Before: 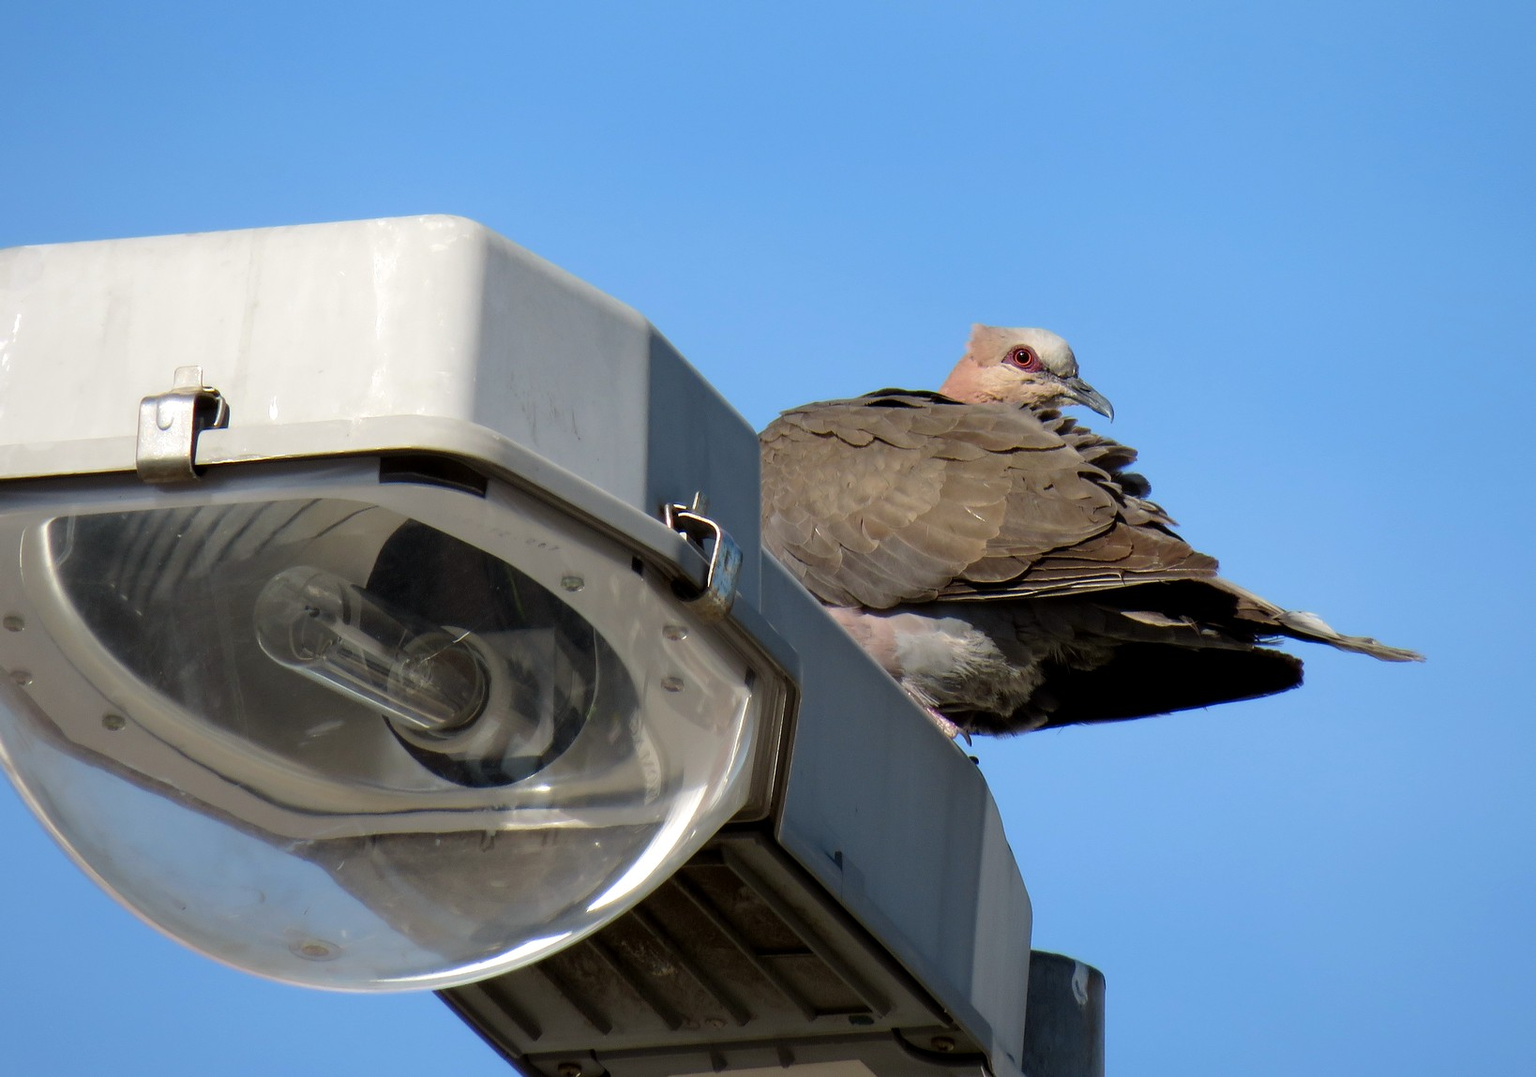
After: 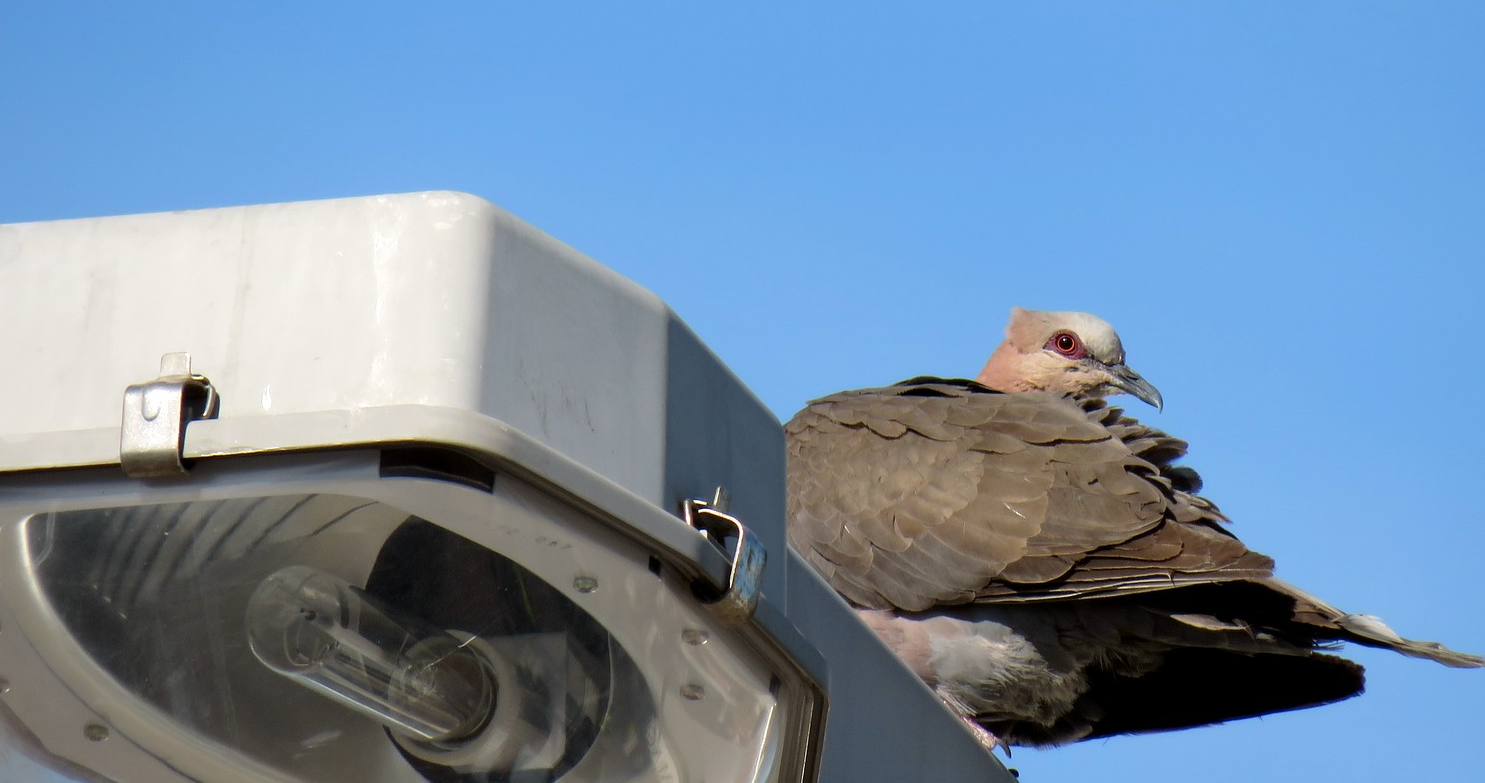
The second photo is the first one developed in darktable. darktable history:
crop: left 1.581%, top 3.357%, right 7.75%, bottom 28.483%
